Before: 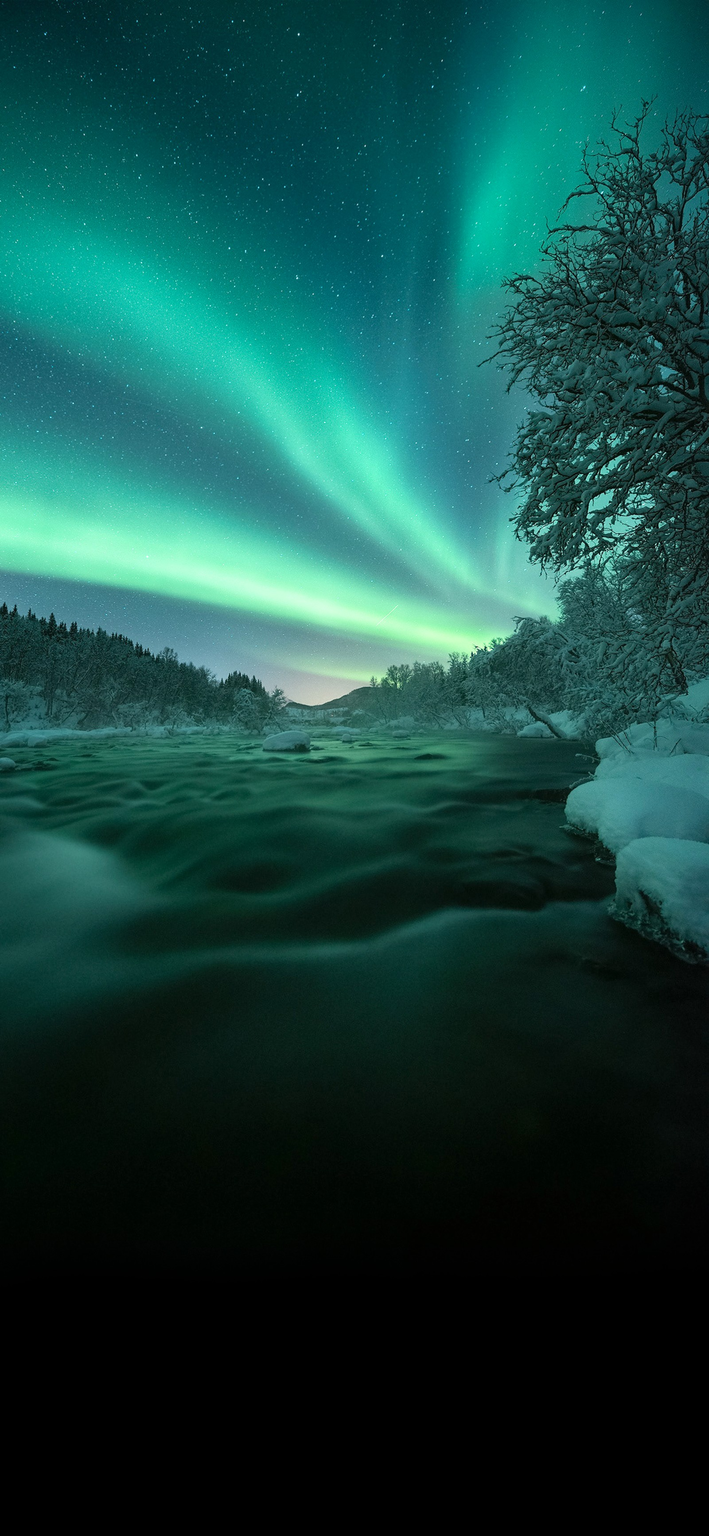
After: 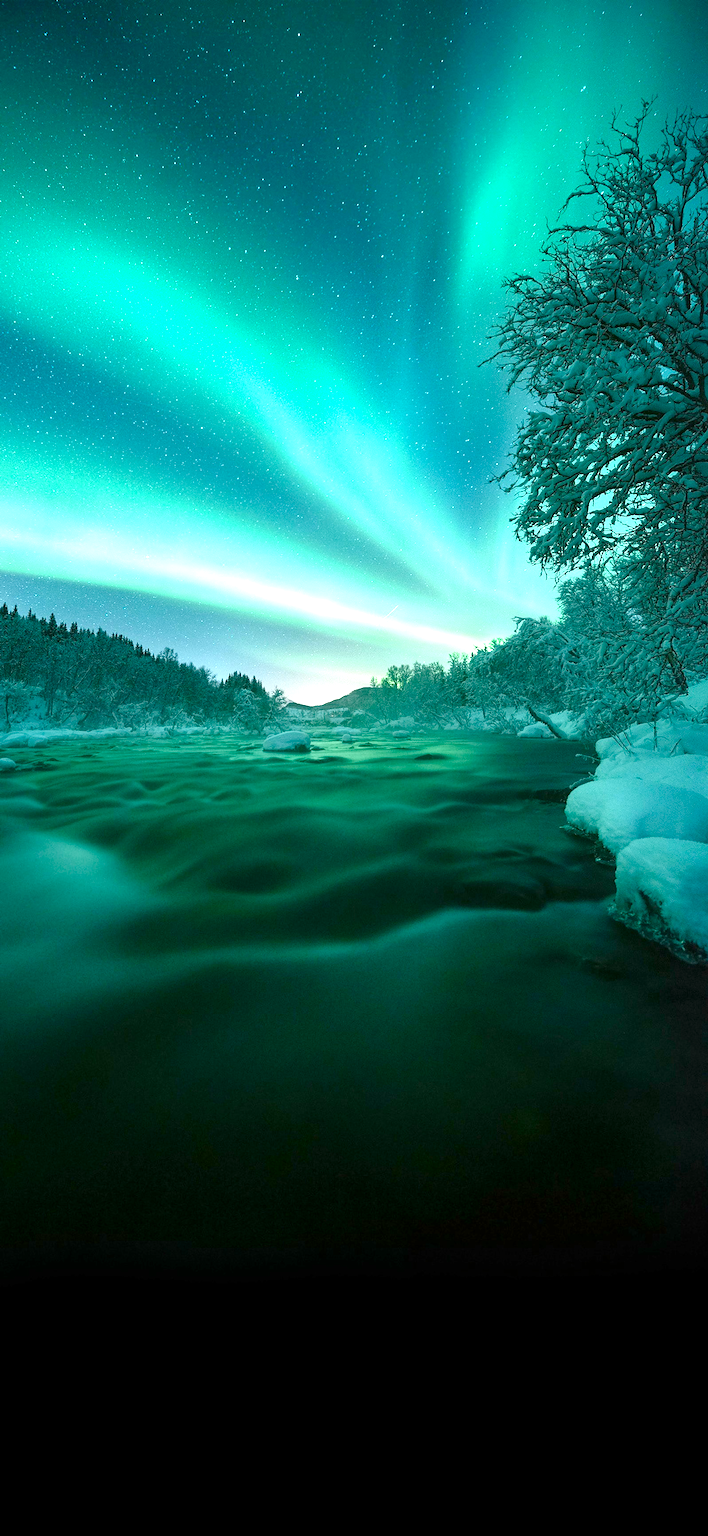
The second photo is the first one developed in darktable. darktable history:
exposure: exposure 1.093 EV, compensate exposure bias true, compensate highlight preservation false
color balance rgb: linear chroma grading › global chroma 3.194%, perceptual saturation grading › global saturation 27.725%, perceptual saturation grading › highlights -25.726%, perceptual saturation grading › mid-tones 24.945%, perceptual saturation grading › shadows 49.469%
